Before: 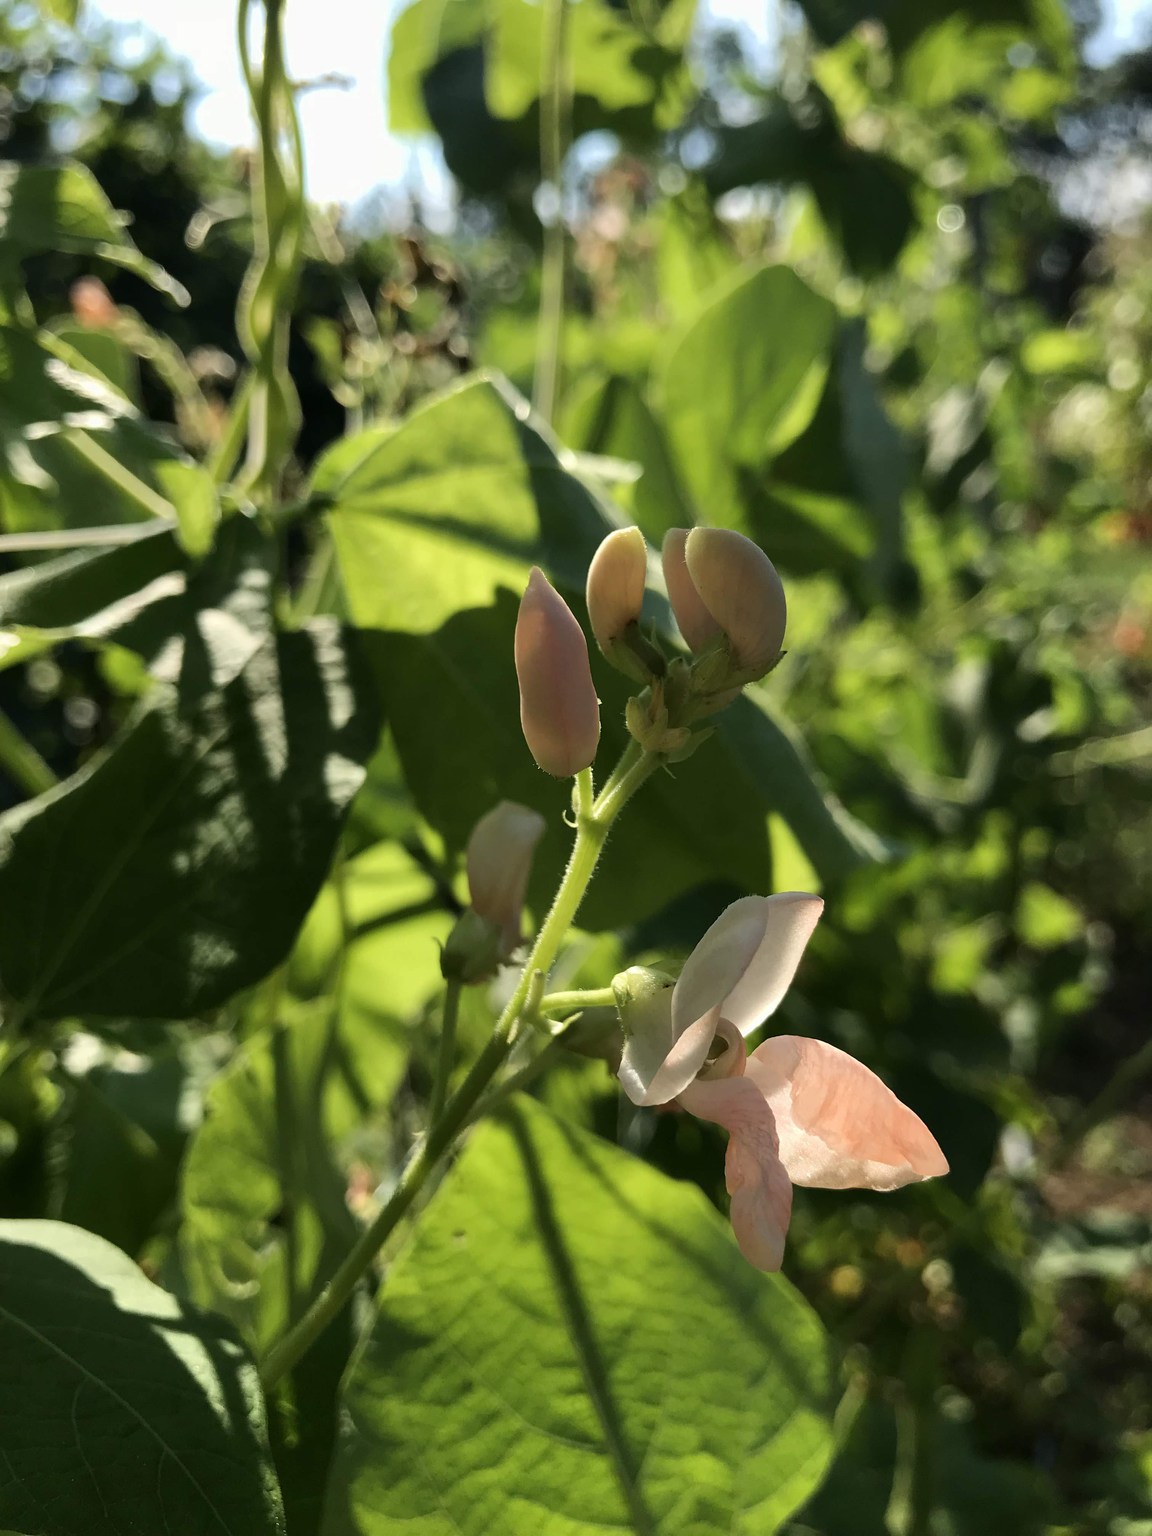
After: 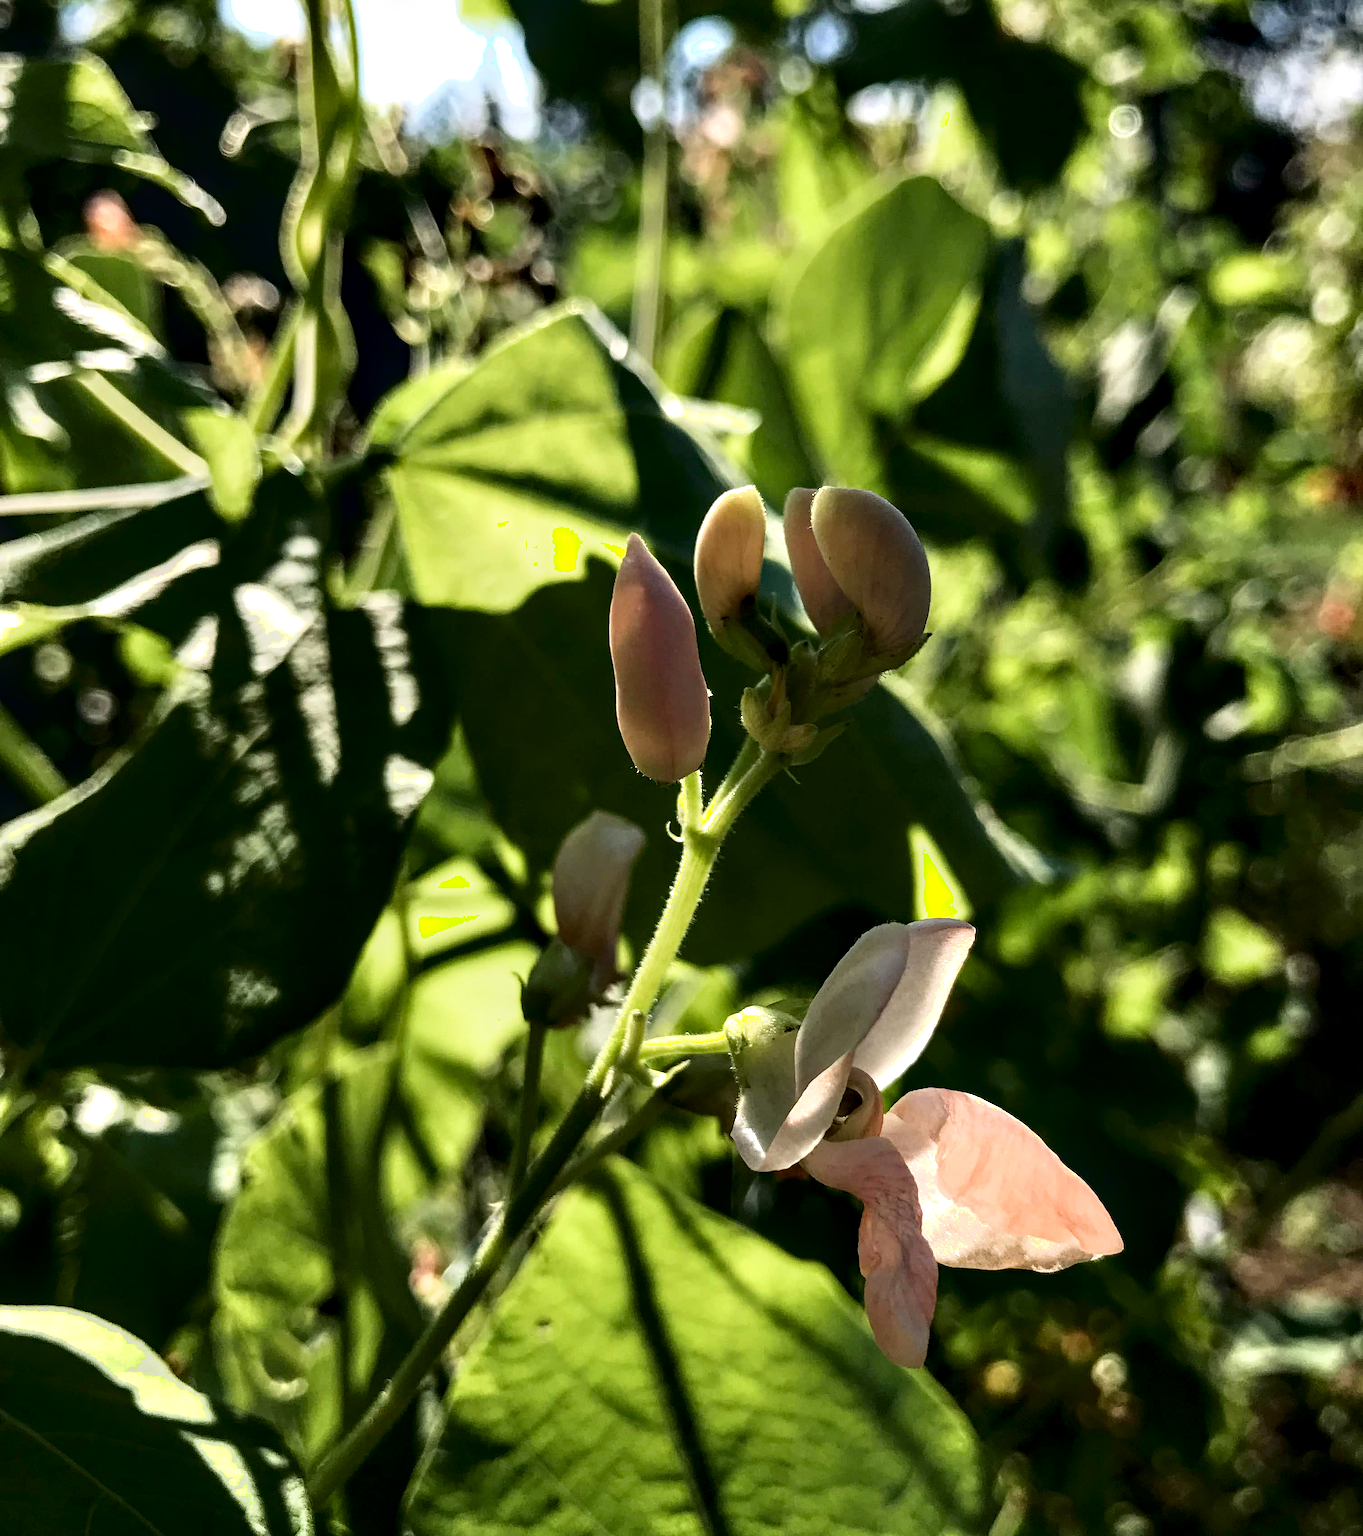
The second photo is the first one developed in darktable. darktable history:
crop: top 7.569%, bottom 7.911%
contrast equalizer: octaves 7, y [[0.6 ×6], [0.55 ×6], [0 ×6], [0 ×6], [0 ×6]]
shadows and highlights: shadows -60.44, white point adjustment -5.31, highlights 60.11
local contrast: on, module defaults
haze removal: compatibility mode true, adaptive false
